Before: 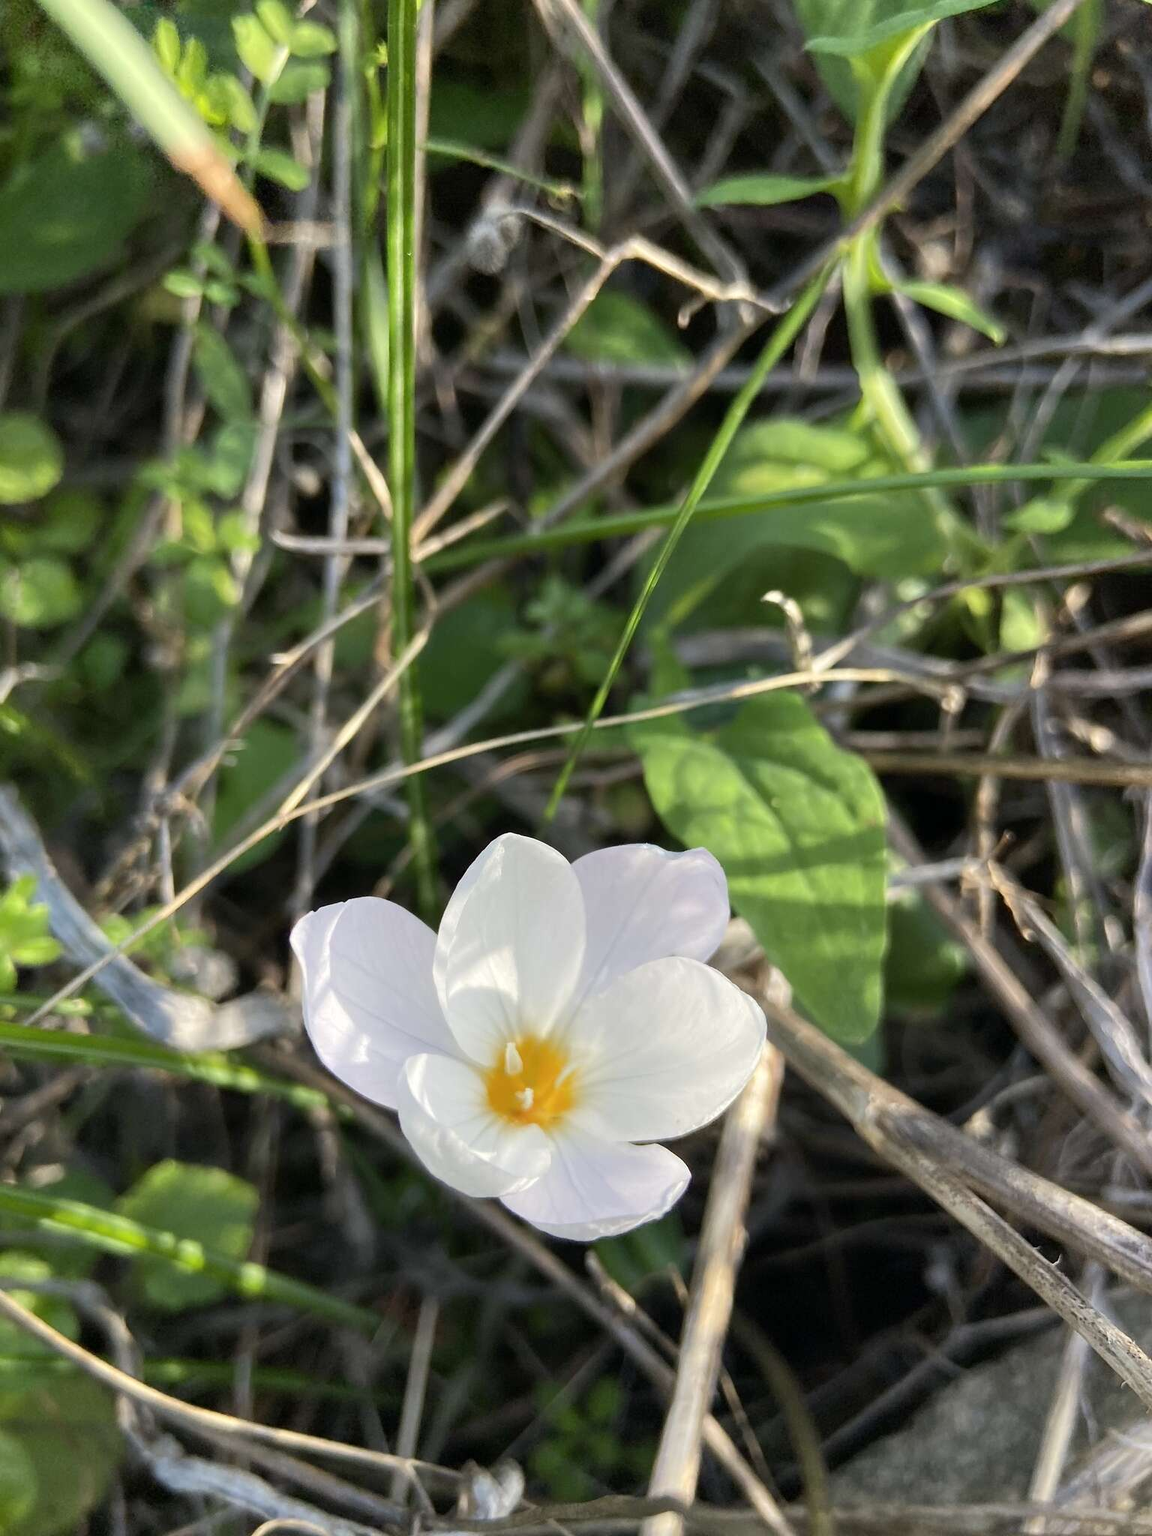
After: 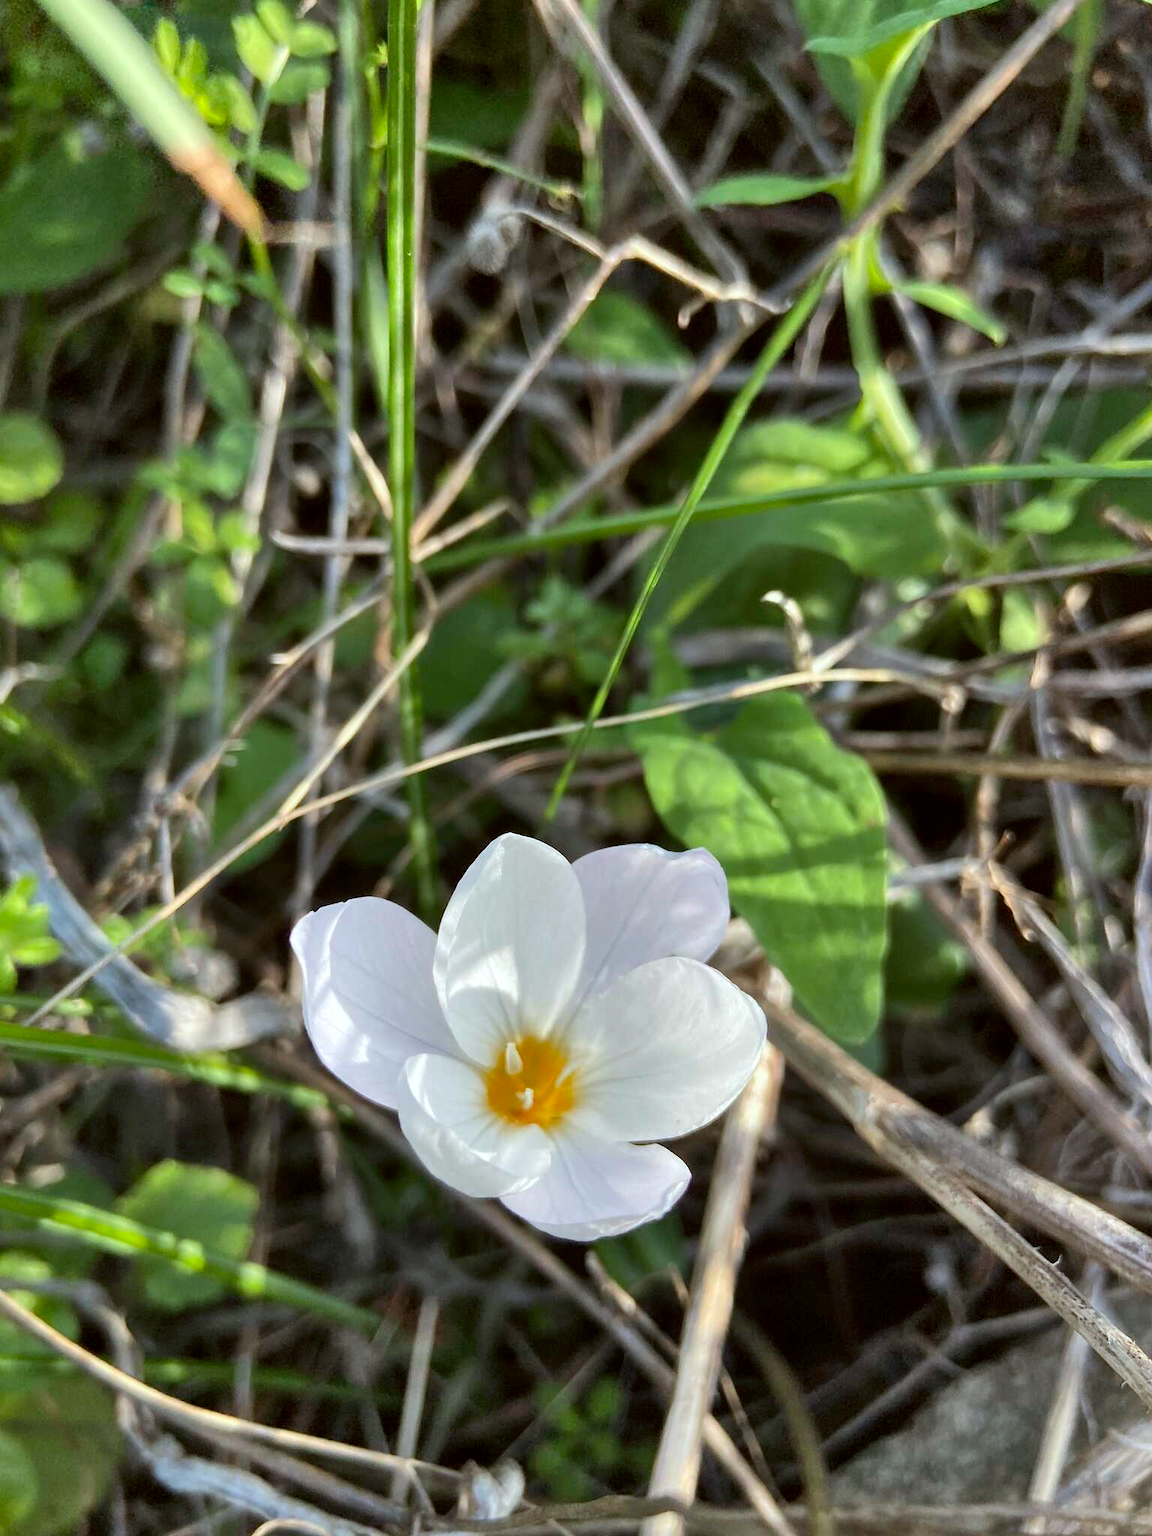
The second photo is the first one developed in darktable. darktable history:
shadows and highlights: soften with gaussian
local contrast: mode bilateral grid, contrast 20, coarseness 51, detail 119%, midtone range 0.2
color correction: highlights a* -3.63, highlights b* -6.23, shadows a* 3.1, shadows b* 5.09
